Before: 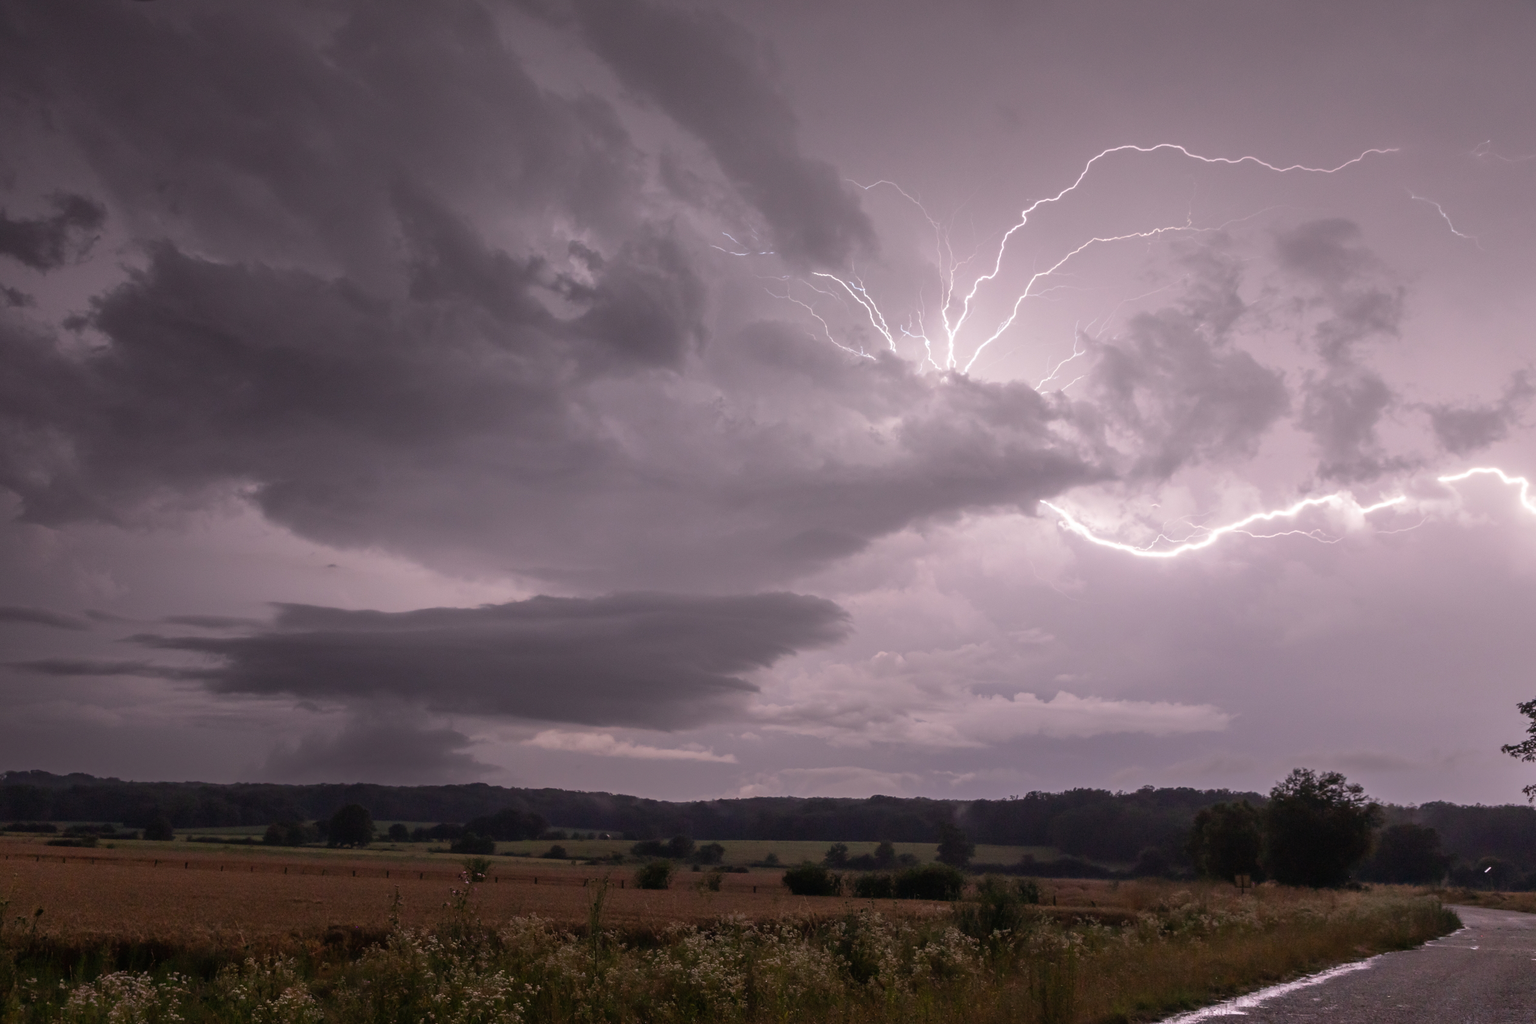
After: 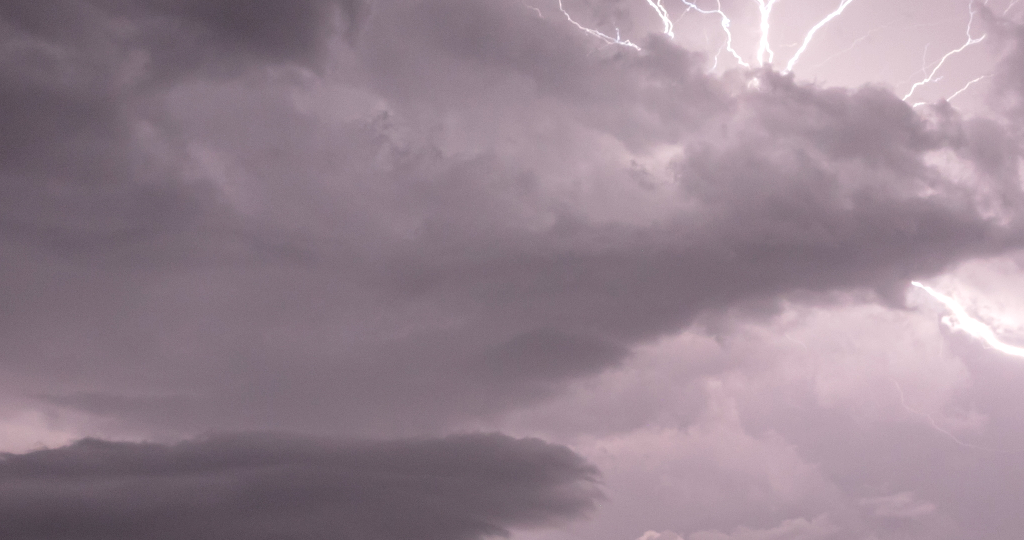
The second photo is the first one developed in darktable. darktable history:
crop: left 31.751%, top 32.172%, right 27.8%, bottom 35.83%
local contrast: on, module defaults
